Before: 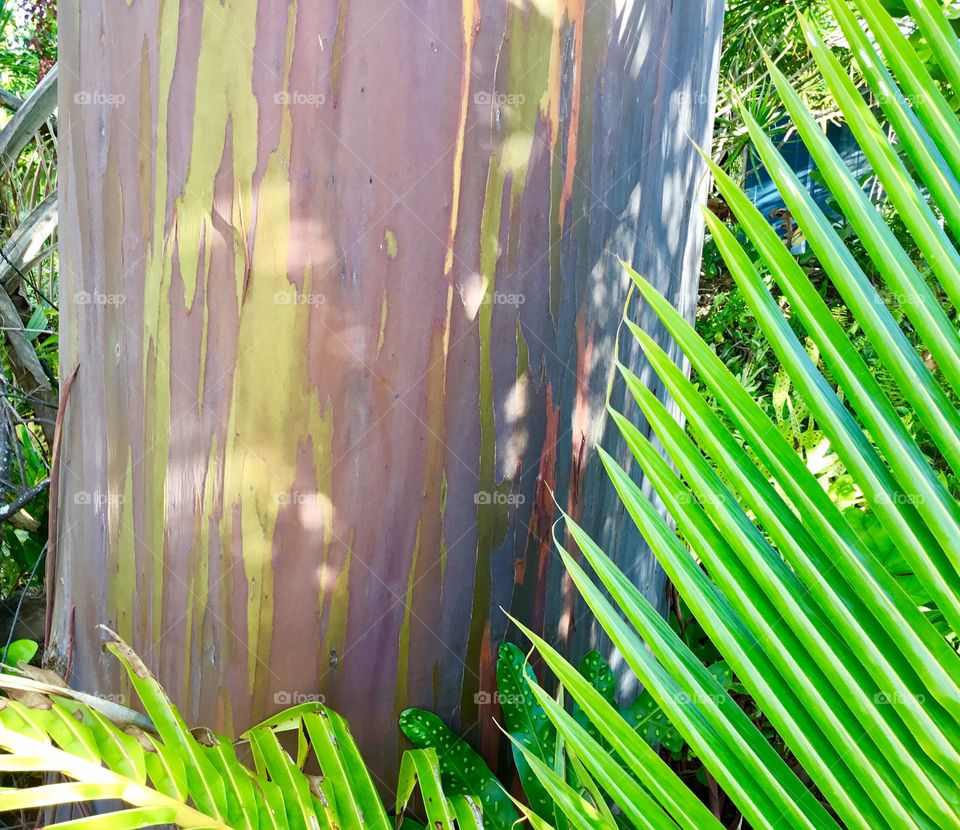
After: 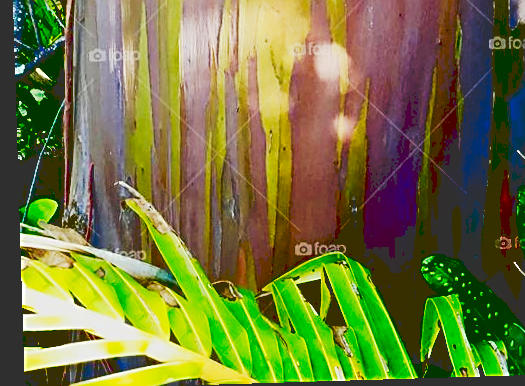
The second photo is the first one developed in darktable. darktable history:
rotate and perspective: rotation -1.75°, automatic cropping off
contrast brightness saturation: contrast -0.11
sharpen: on, module defaults
crop and rotate: top 54.778%, right 46.61%, bottom 0.159%
tone curve: curves: ch0 [(0, 0) (0.003, 0.19) (0.011, 0.192) (0.025, 0.192) (0.044, 0.194) (0.069, 0.196) (0.1, 0.197) (0.136, 0.198) (0.177, 0.216) (0.224, 0.236) (0.277, 0.269) (0.335, 0.331) (0.399, 0.418) (0.468, 0.515) (0.543, 0.621) (0.623, 0.725) (0.709, 0.804) (0.801, 0.859) (0.898, 0.913) (1, 1)], preserve colors none
exposure: black level correction 0.1, exposure -0.092 EV, compensate highlight preservation false
